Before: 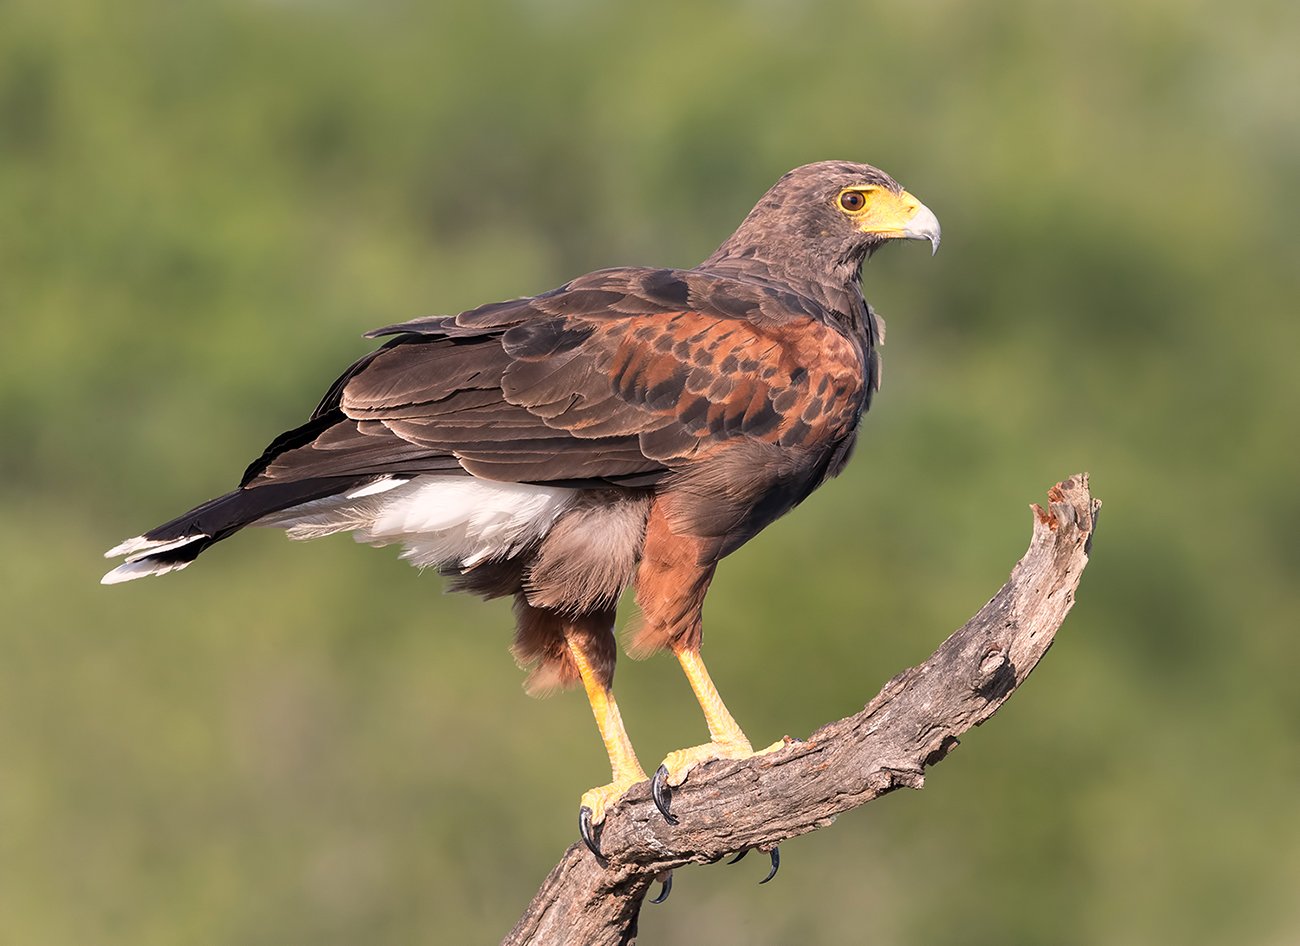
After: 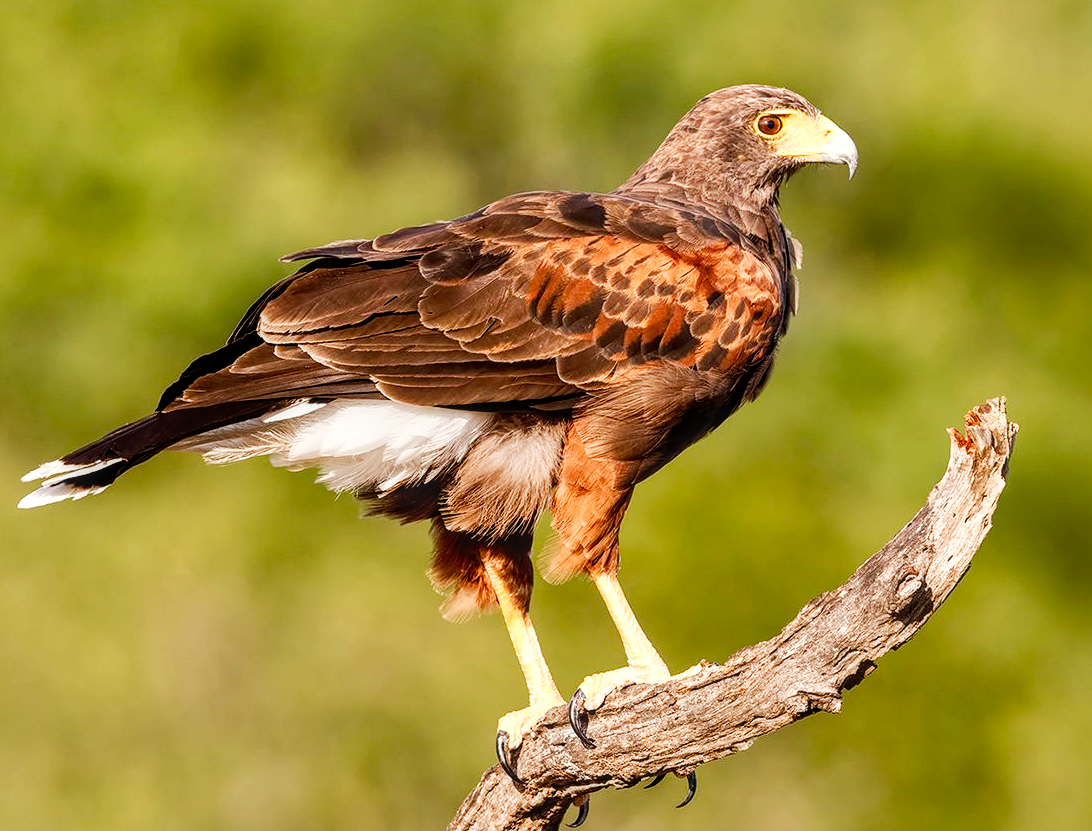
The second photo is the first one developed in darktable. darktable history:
crop: left 6.416%, top 8.095%, right 9.538%, bottom 4.017%
local contrast: detail 130%
color balance rgb: shadows lift › chroma 2.031%, shadows lift › hue 247.77°, power › chroma 2.5%, power › hue 70.64°, perceptual saturation grading › global saturation 20%, perceptual saturation grading › highlights -49.167%, perceptual saturation grading › shadows 25.551%, global vibrance 20%
tone curve: curves: ch0 [(0, 0.021) (0.148, 0.076) (0.232, 0.191) (0.398, 0.423) (0.572, 0.672) (0.705, 0.812) (0.877, 0.931) (0.99, 0.987)]; ch1 [(0, 0) (0.377, 0.325) (0.493, 0.486) (0.508, 0.502) (0.515, 0.514) (0.554, 0.586) (0.623, 0.658) (0.701, 0.704) (0.778, 0.751) (1, 1)]; ch2 [(0, 0) (0.431, 0.398) (0.485, 0.486) (0.495, 0.498) (0.511, 0.507) (0.58, 0.66) (0.679, 0.757) (0.749, 0.829) (1, 0.991)], preserve colors none
